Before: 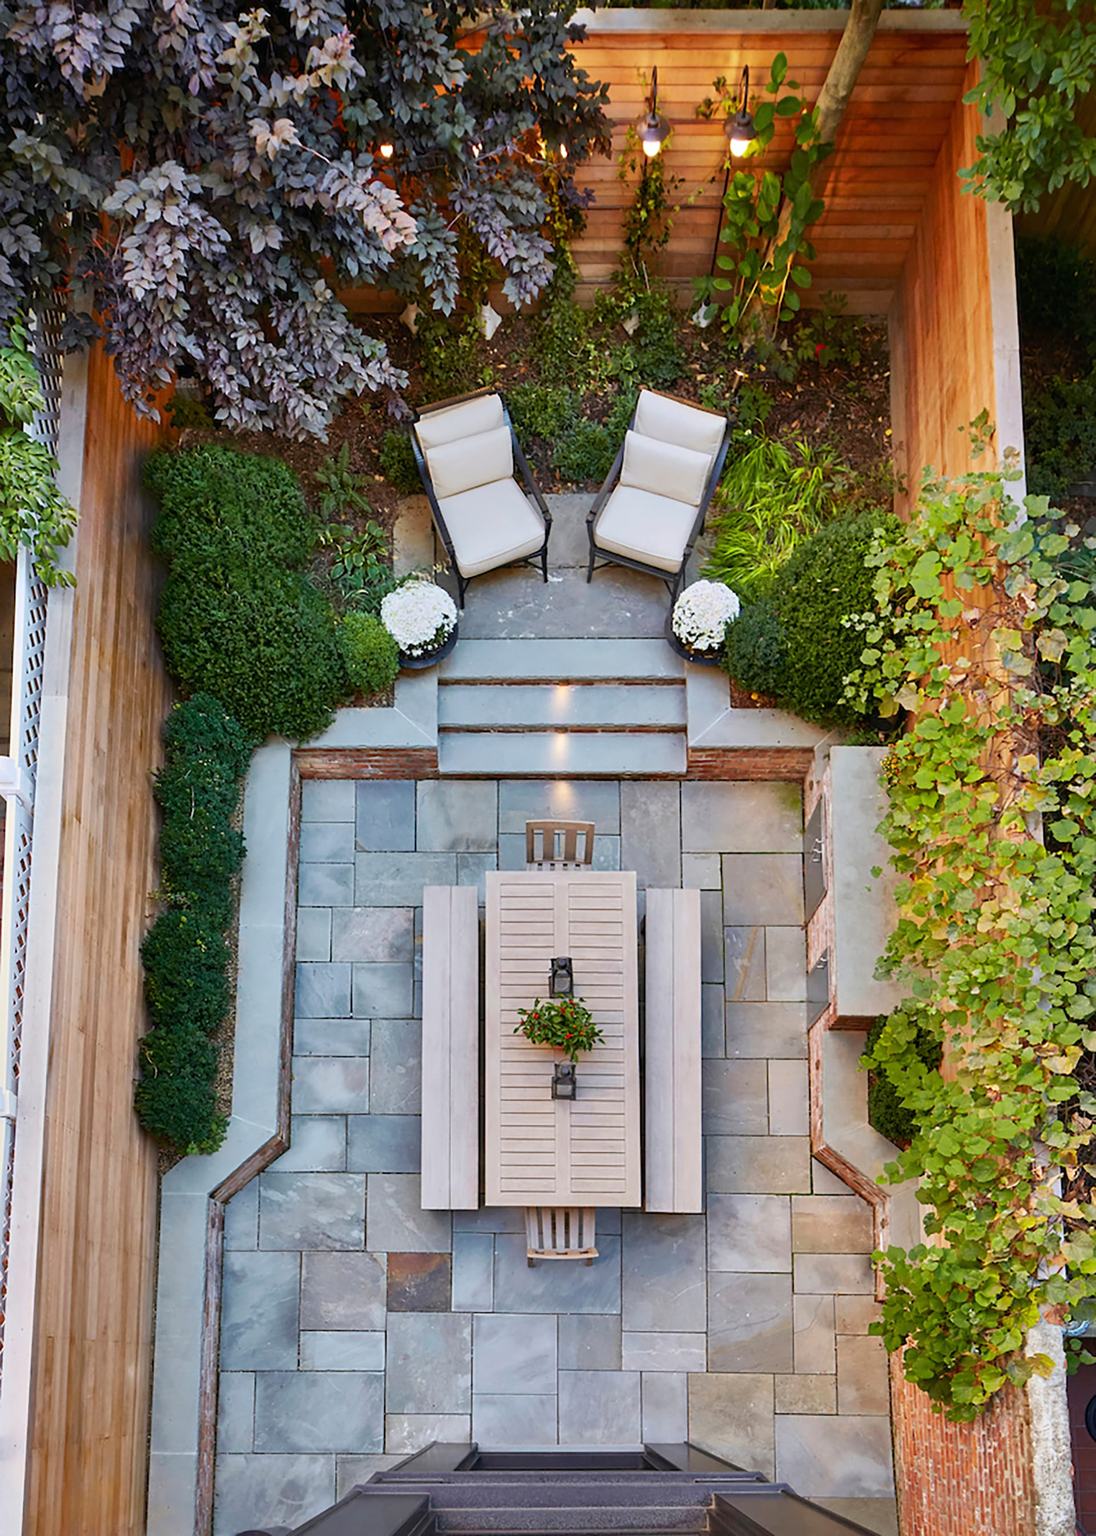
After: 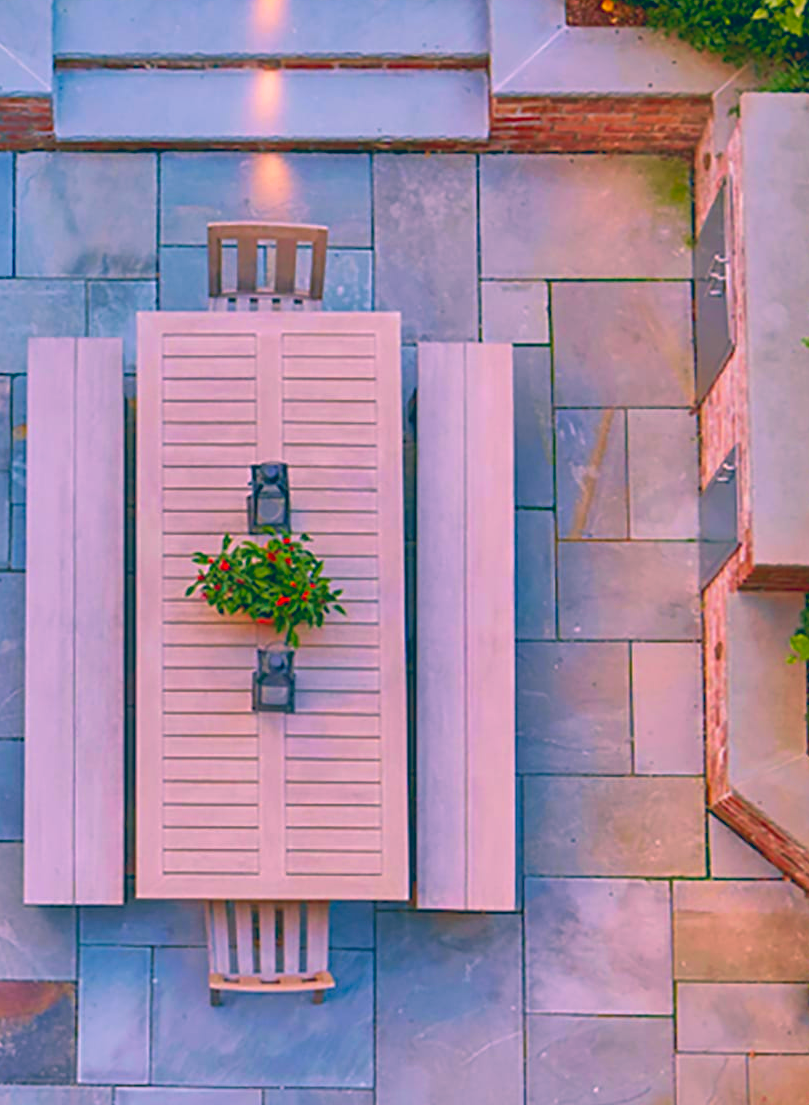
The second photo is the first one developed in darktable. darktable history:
fill light: on, module defaults
local contrast: highlights 48%, shadows 0%, detail 100%
crop: left 37.221%, top 45.169%, right 20.63%, bottom 13.777%
color correction: highlights a* 17.03, highlights b* 0.205, shadows a* -15.38, shadows b* -14.56, saturation 1.5
velvia: on, module defaults
shadows and highlights: on, module defaults
